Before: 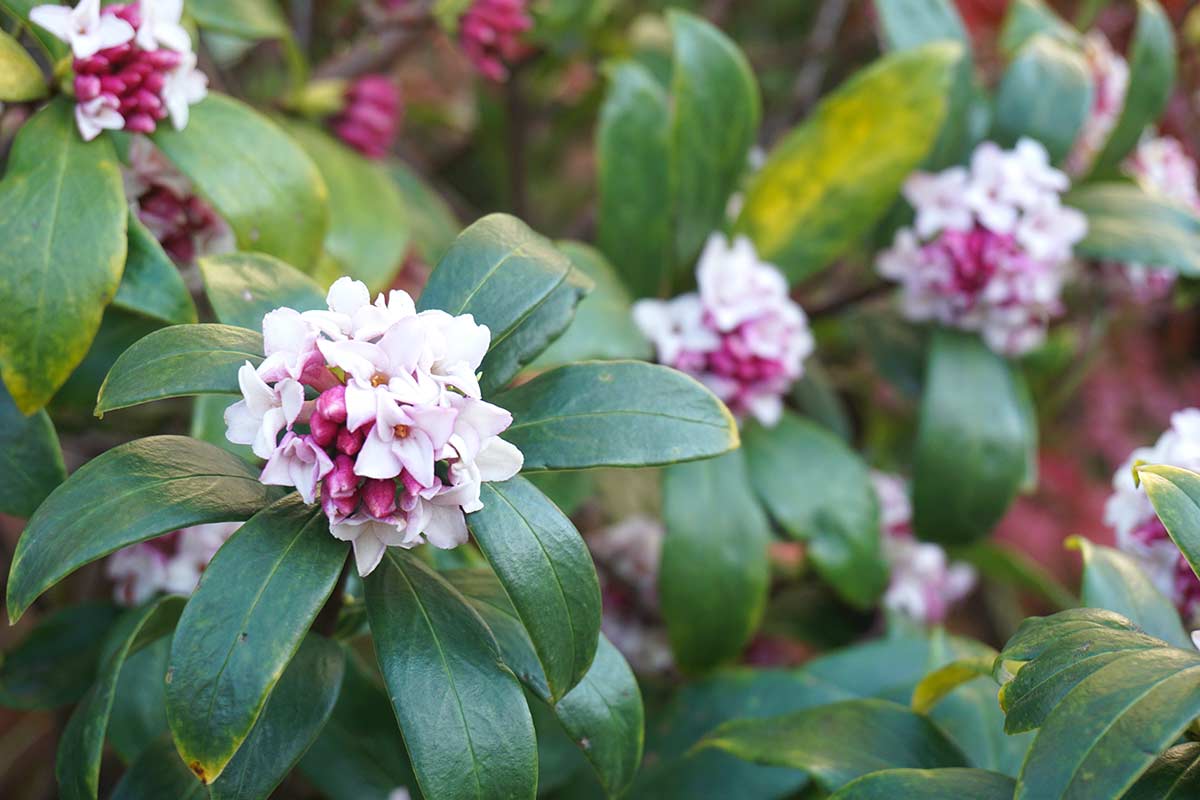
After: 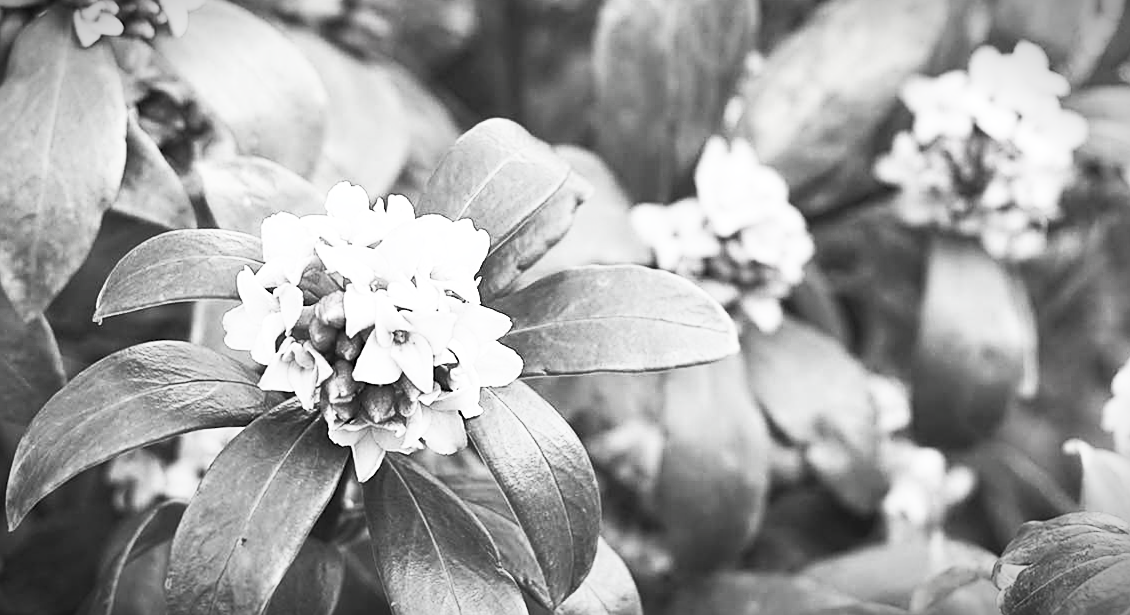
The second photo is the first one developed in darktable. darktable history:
contrast brightness saturation: contrast 0.518, brightness 0.49, saturation -0.986
sharpen: on, module defaults
crop and rotate: angle 0.078°, top 11.861%, right 5.56%, bottom 11.104%
color calibration: illuminant as shot in camera, x 0.358, y 0.373, temperature 4628.91 K
vignetting: fall-off start 99.63%, fall-off radius 65.17%, brightness -0.998, saturation 0.489, automatic ratio true
